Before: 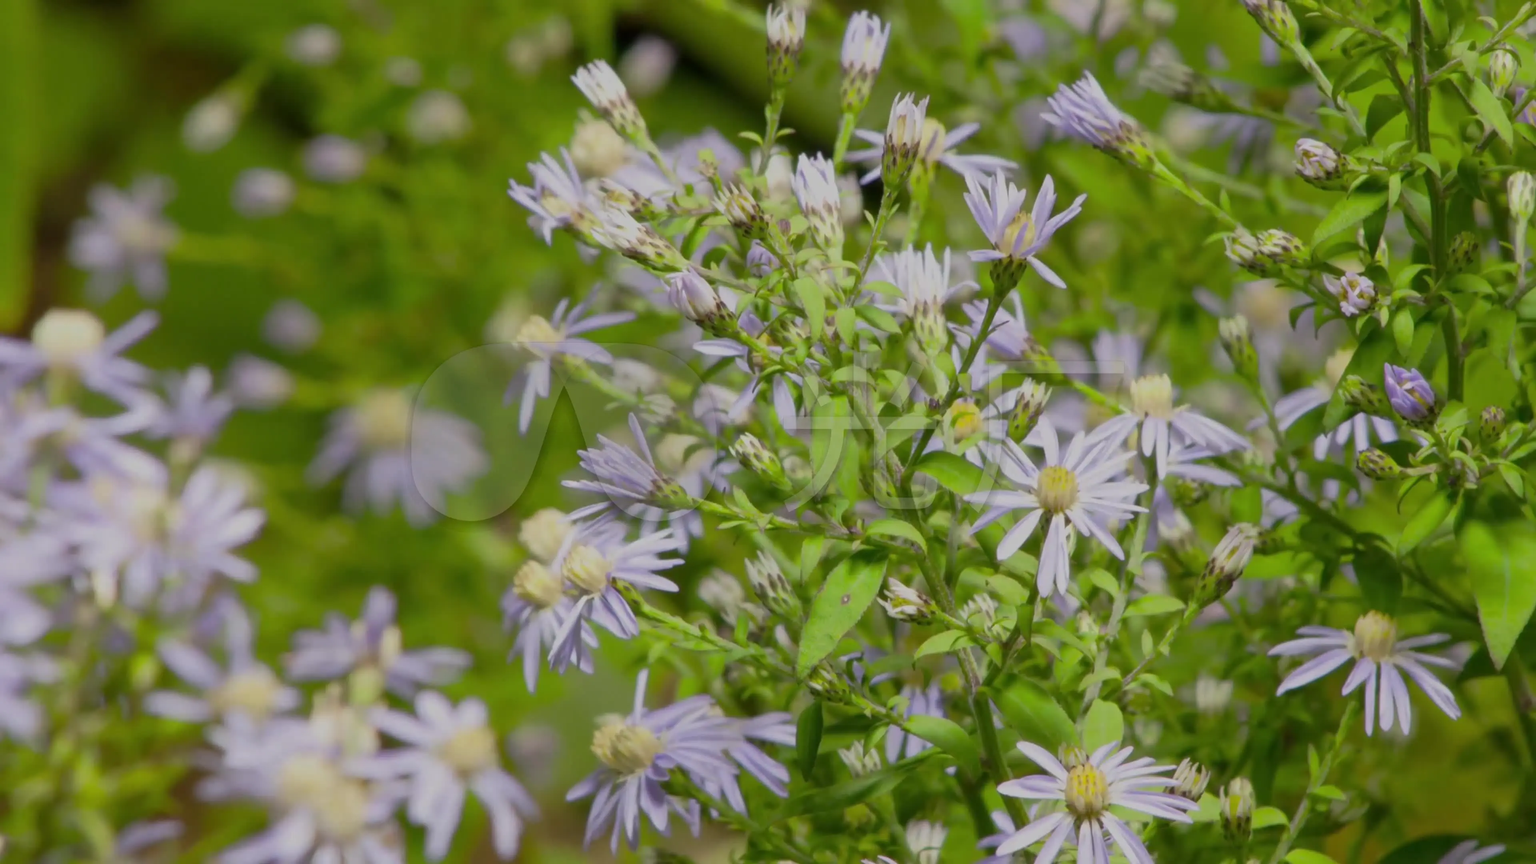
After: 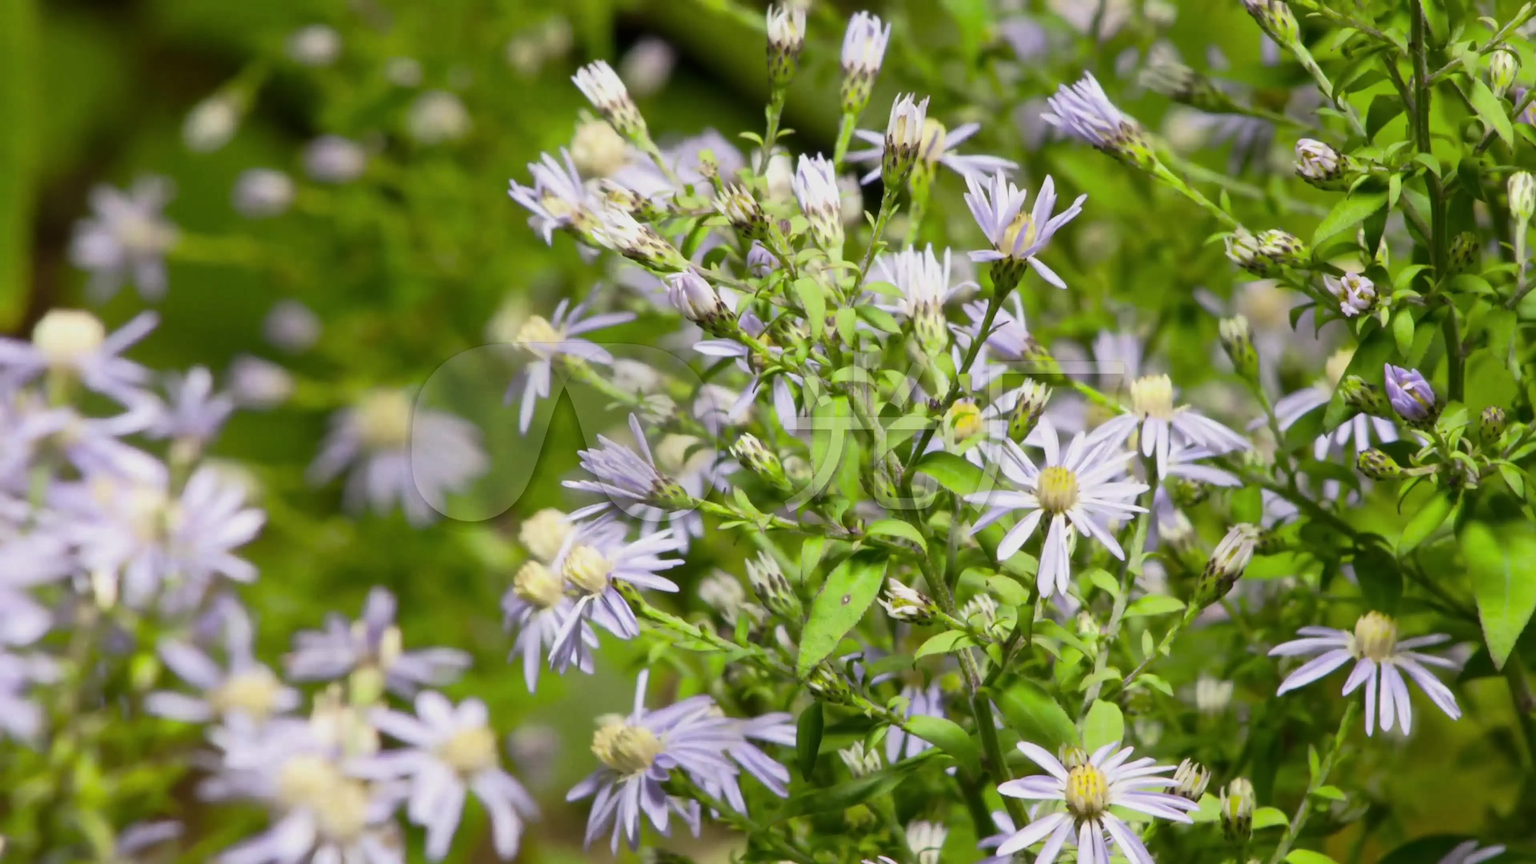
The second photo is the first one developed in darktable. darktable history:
tone equalizer: -8 EV -0.785 EV, -7 EV -0.704 EV, -6 EV -0.627 EV, -5 EV -0.365 EV, -3 EV 0.392 EV, -2 EV 0.6 EV, -1 EV 0.678 EV, +0 EV 0.775 EV, edges refinement/feathering 500, mask exposure compensation -1.57 EV, preserve details no
